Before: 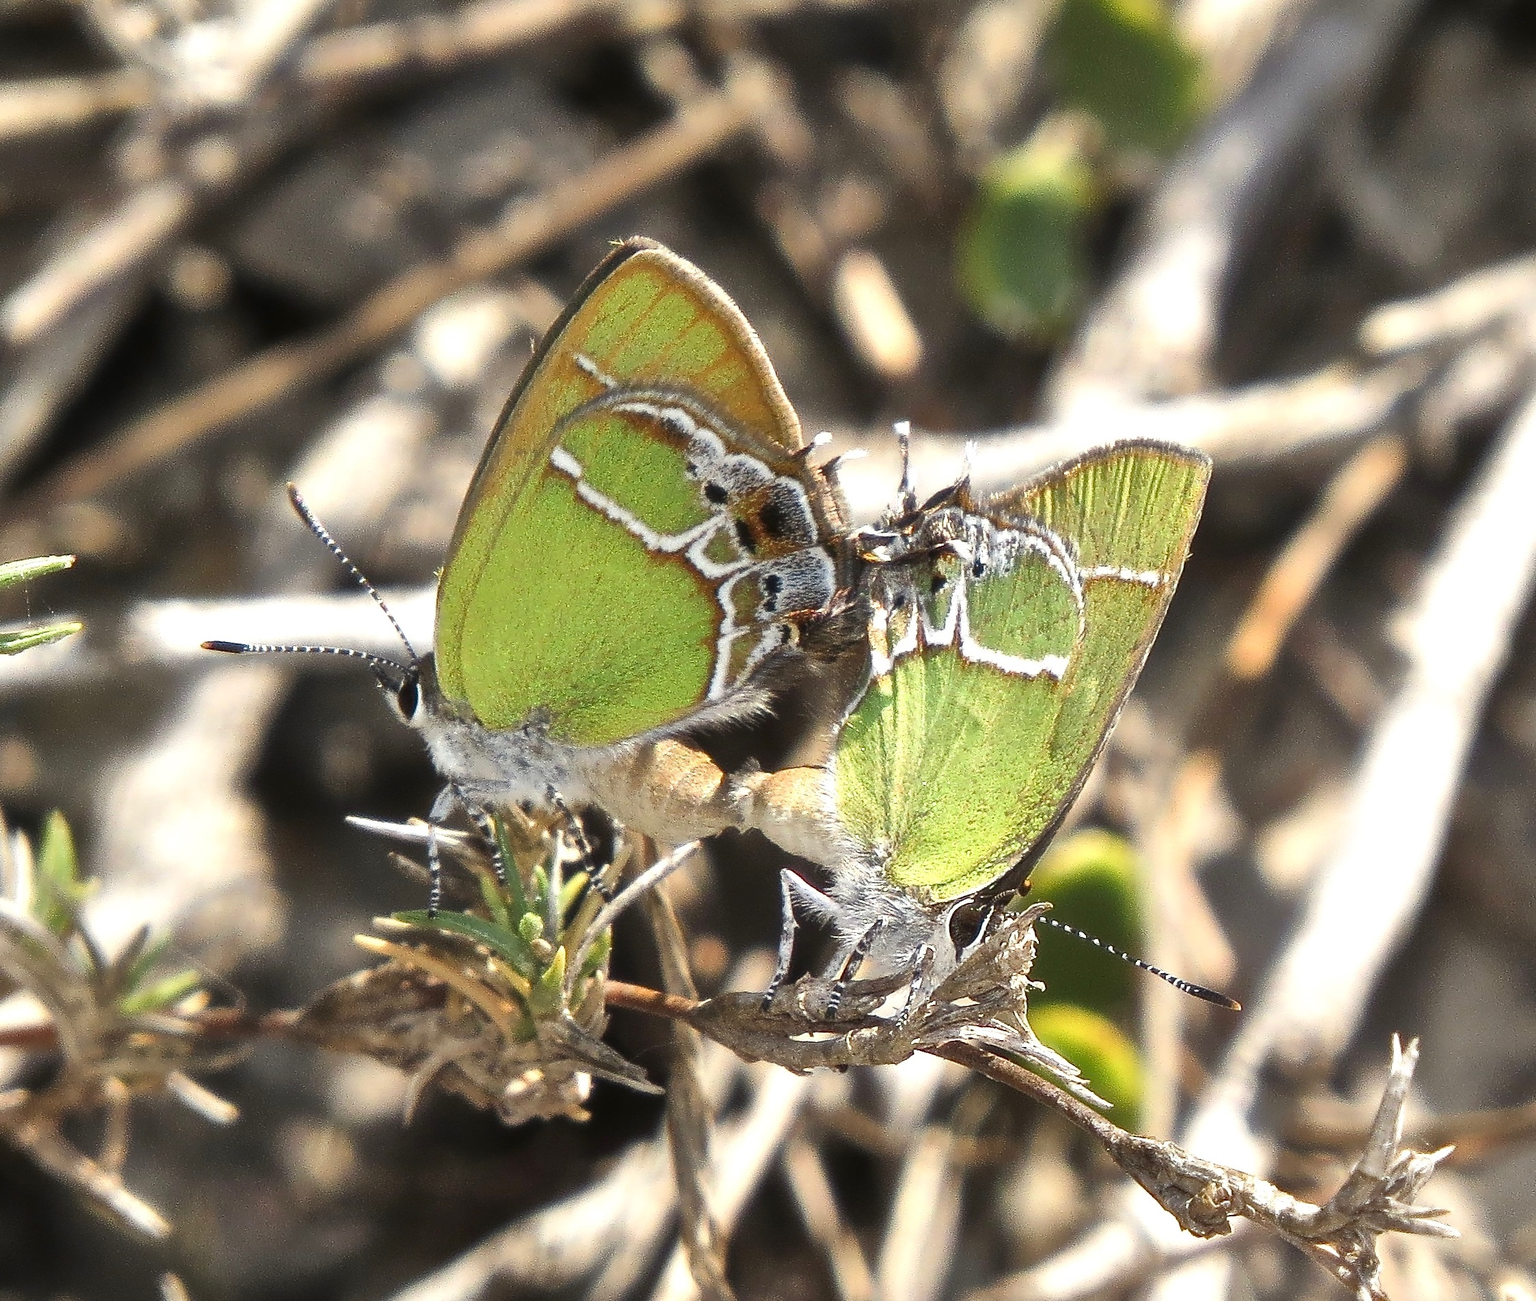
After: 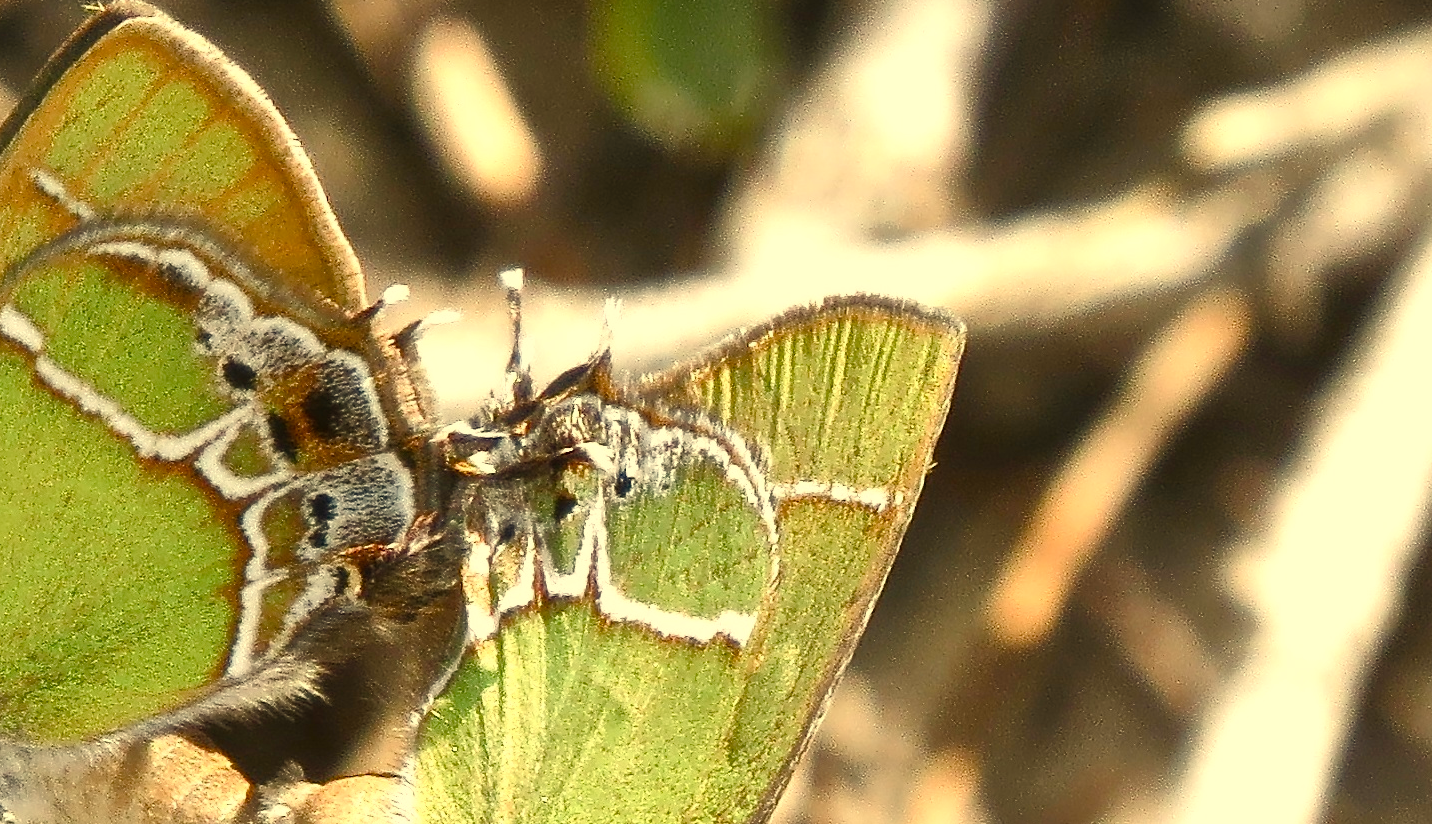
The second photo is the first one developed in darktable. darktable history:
white balance: red 1.08, blue 0.791
crop: left 36.005%, top 18.293%, right 0.31%, bottom 38.444%
color balance rgb: perceptual saturation grading › global saturation 20%, perceptual saturation grading › highlights -25%, perceptual saturation grading › shadows 25%
